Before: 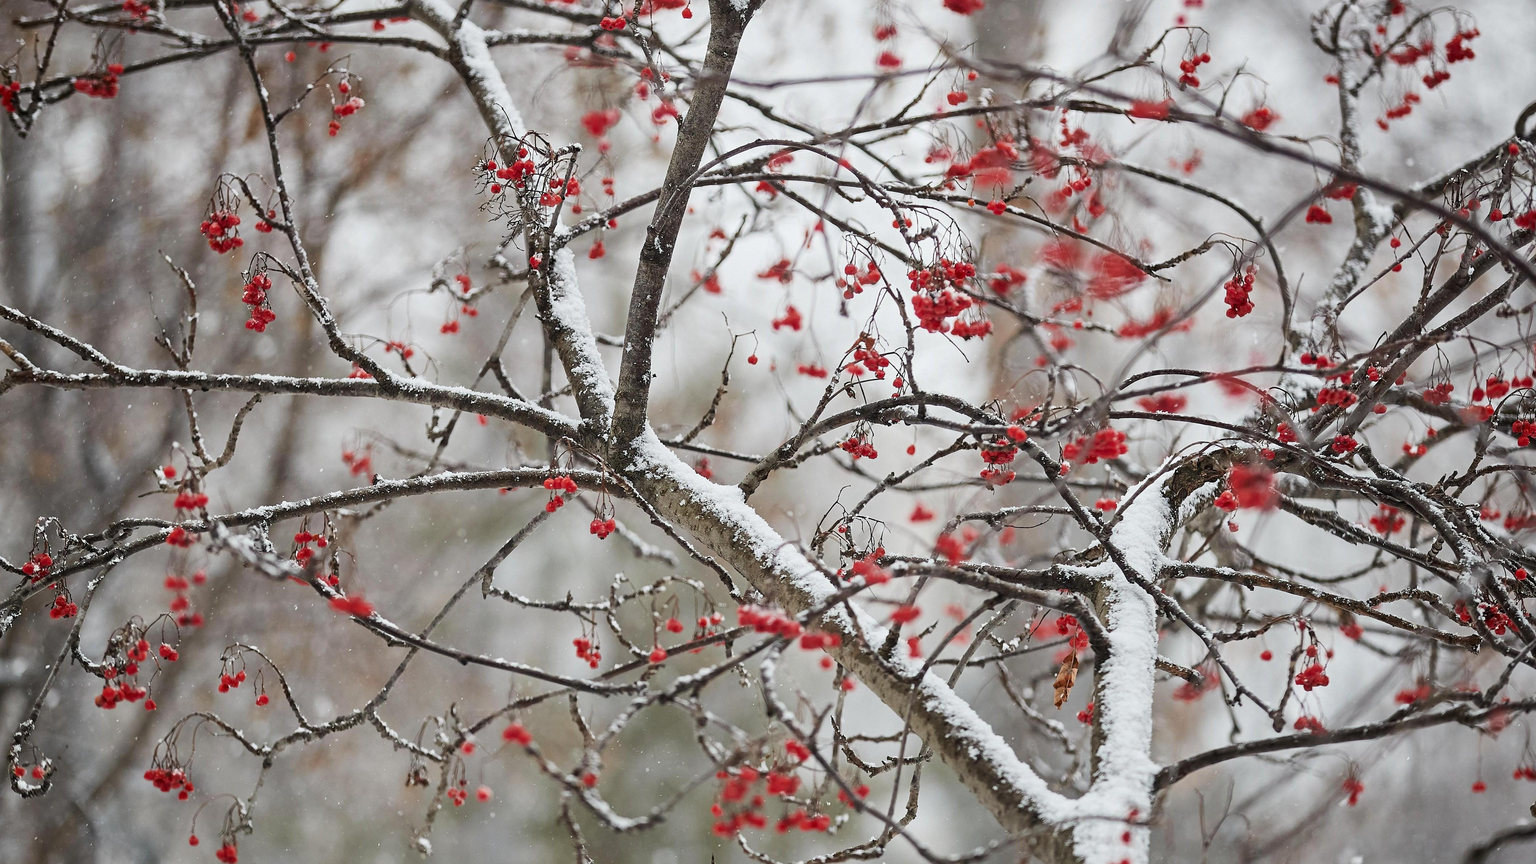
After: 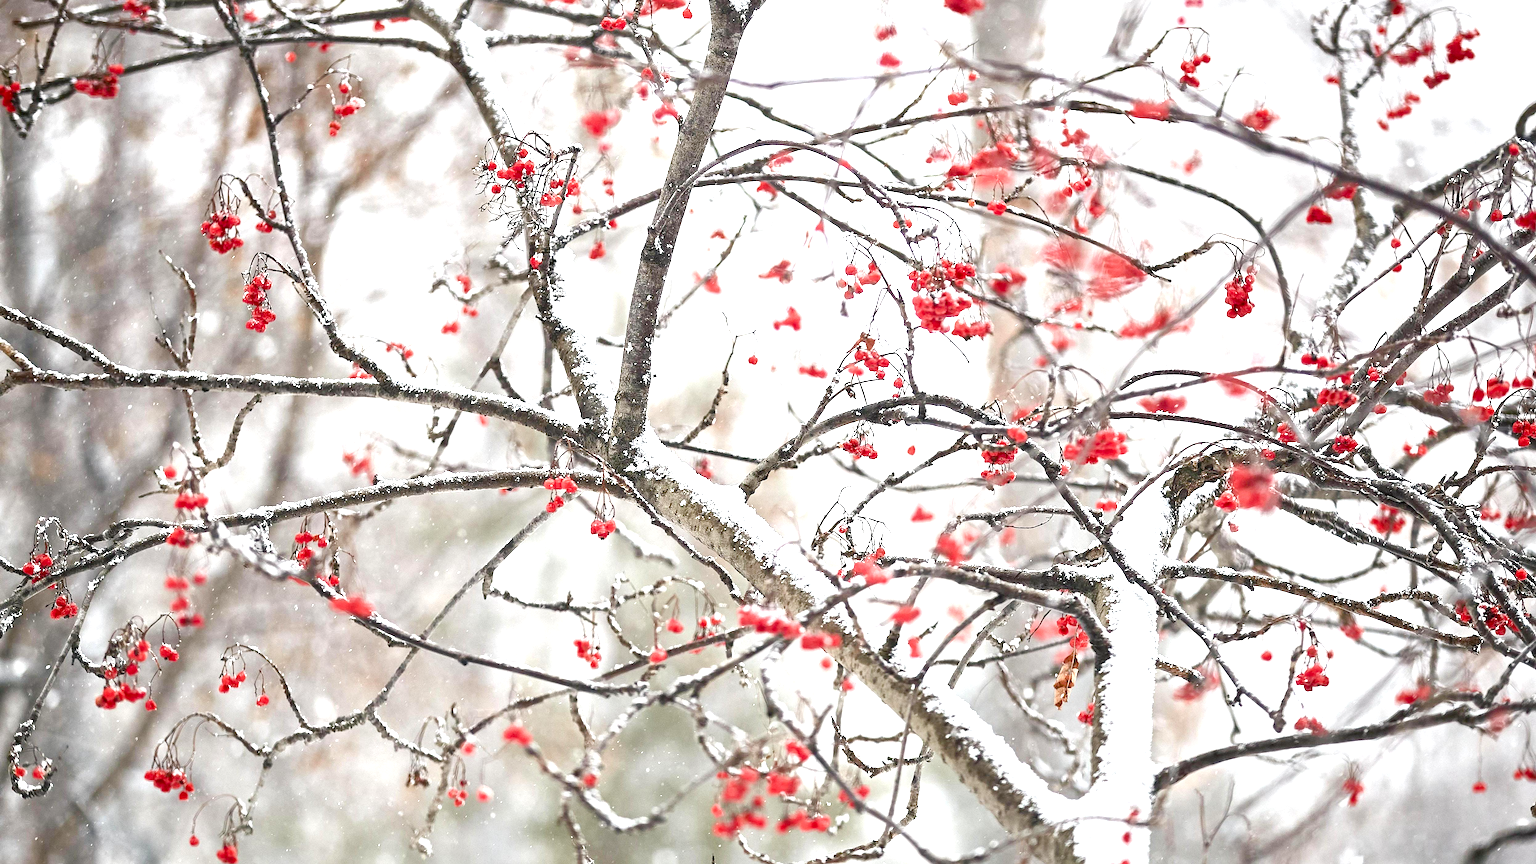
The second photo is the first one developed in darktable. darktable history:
exposure: black level correction 0, exposure 1.368 EV, compensate exposure bias true, compensate highlight preservation false
color balance rgb: shadows lift › chroma 3.025%, shadows lift › hue 240.65°, perceptual saturation grading › global saturation 20%, perceptual saturation grading › highlights -49.806%, perceptual saturation grading › shadows 25.135%, global vibrance 5.945%
